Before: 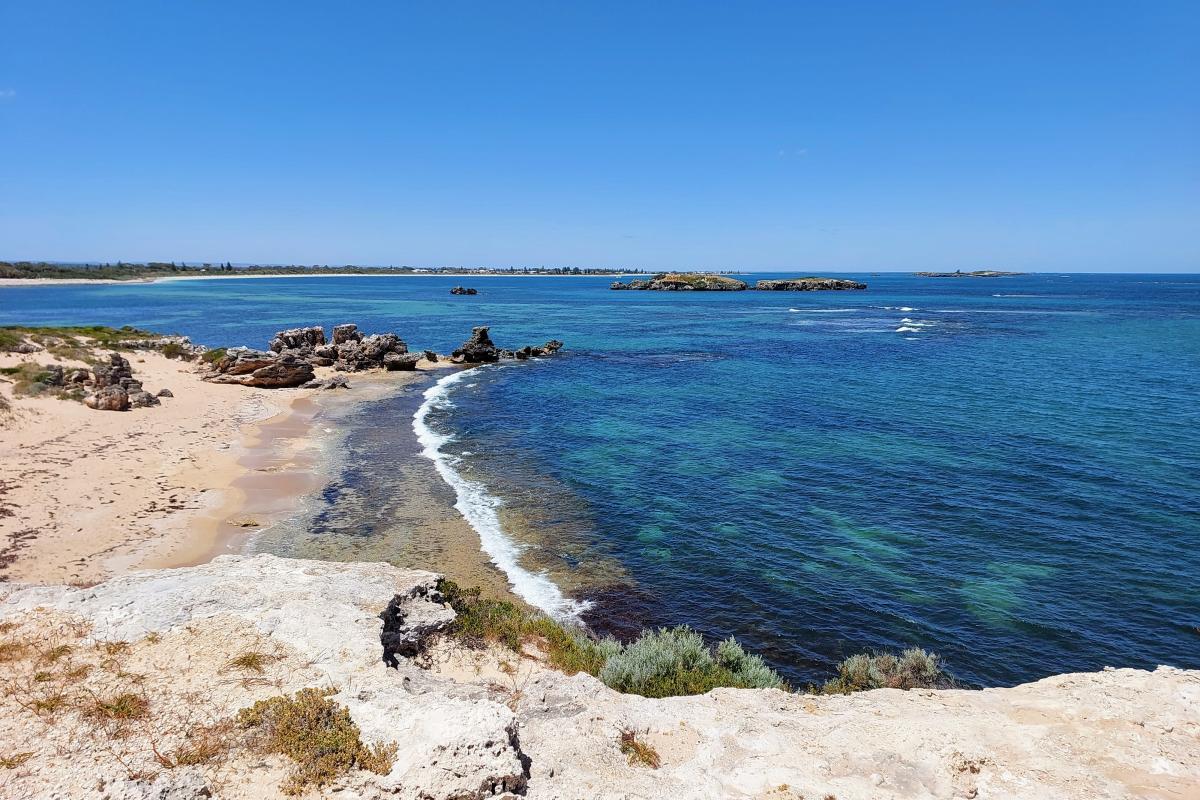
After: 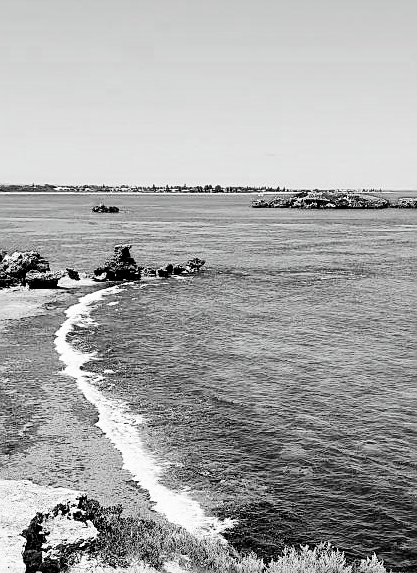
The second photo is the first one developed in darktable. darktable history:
filmic rgb: black relative exposure -5.03 EV, white relative exposure 3.5 EV, hardness 3.16, contrast 1.3, highlights saturation mix -49.53%, preserve chrominance RGB euclidean norm (legacy), color science v4 (2020)
sharpen: on, module defaults
crop and rotate: left 29.842%, top 10.266%, right 35.386%, bottom 17.986%
shadows and highlights: shadows 25.75, highlights -48.28, soften with gaussian
